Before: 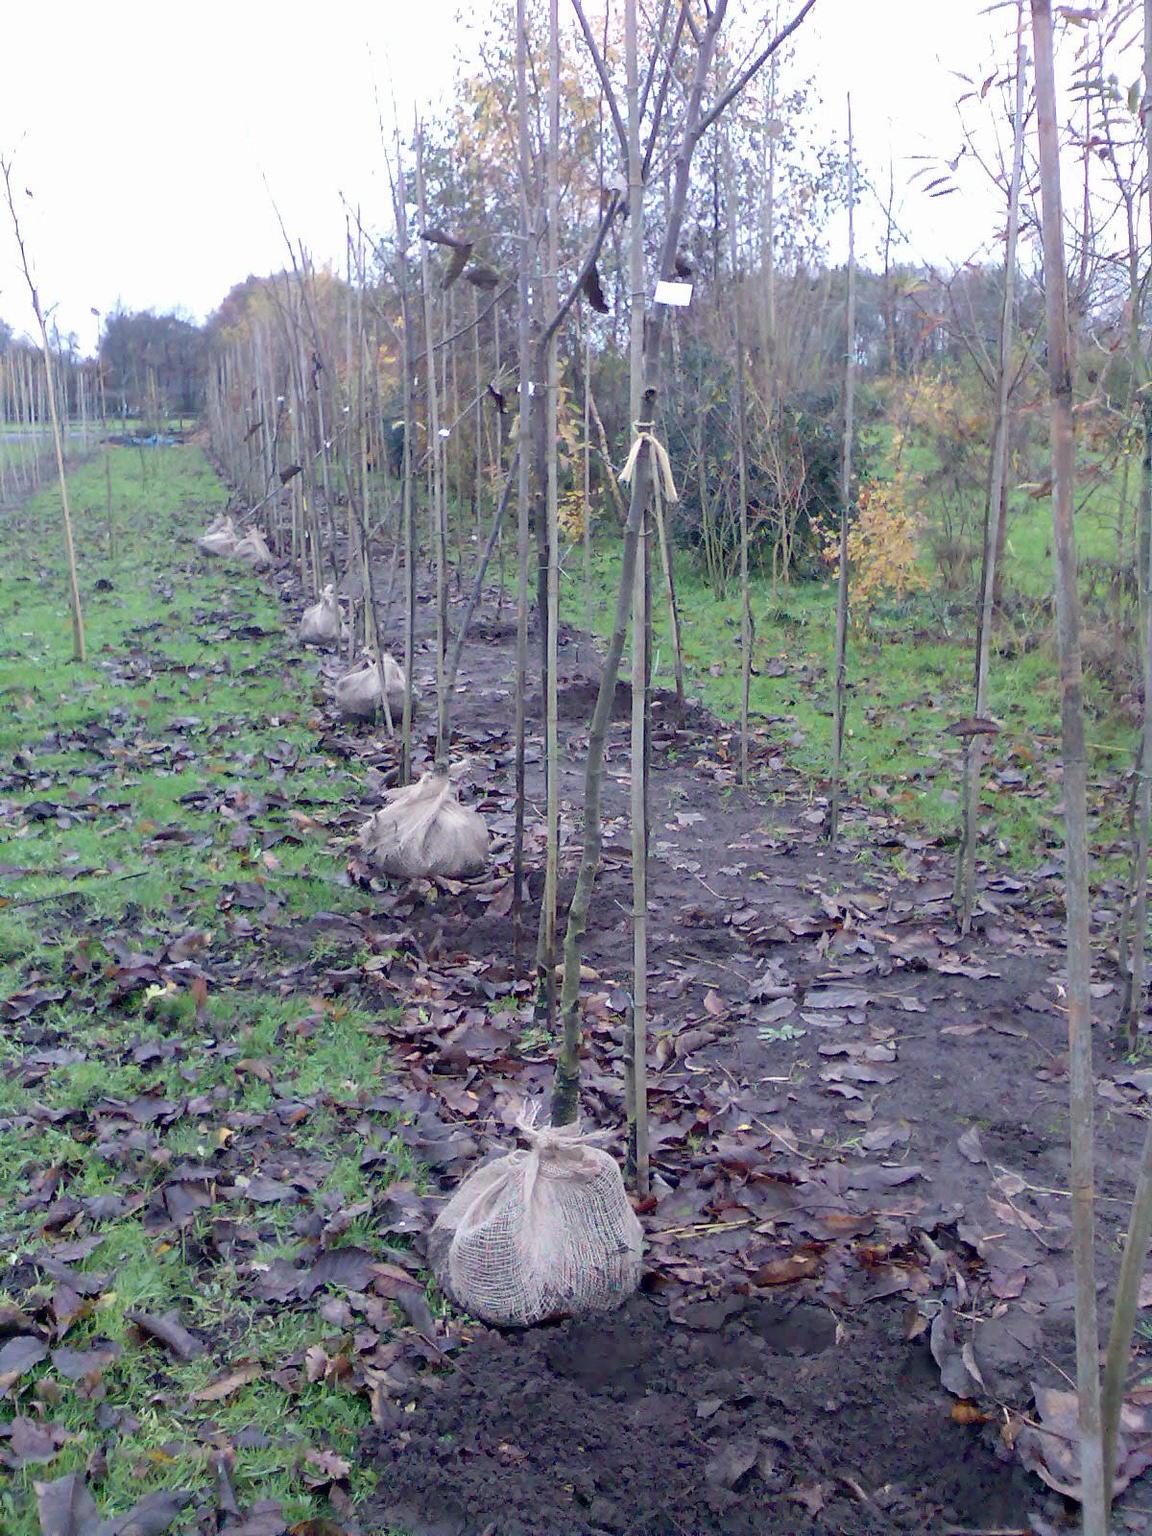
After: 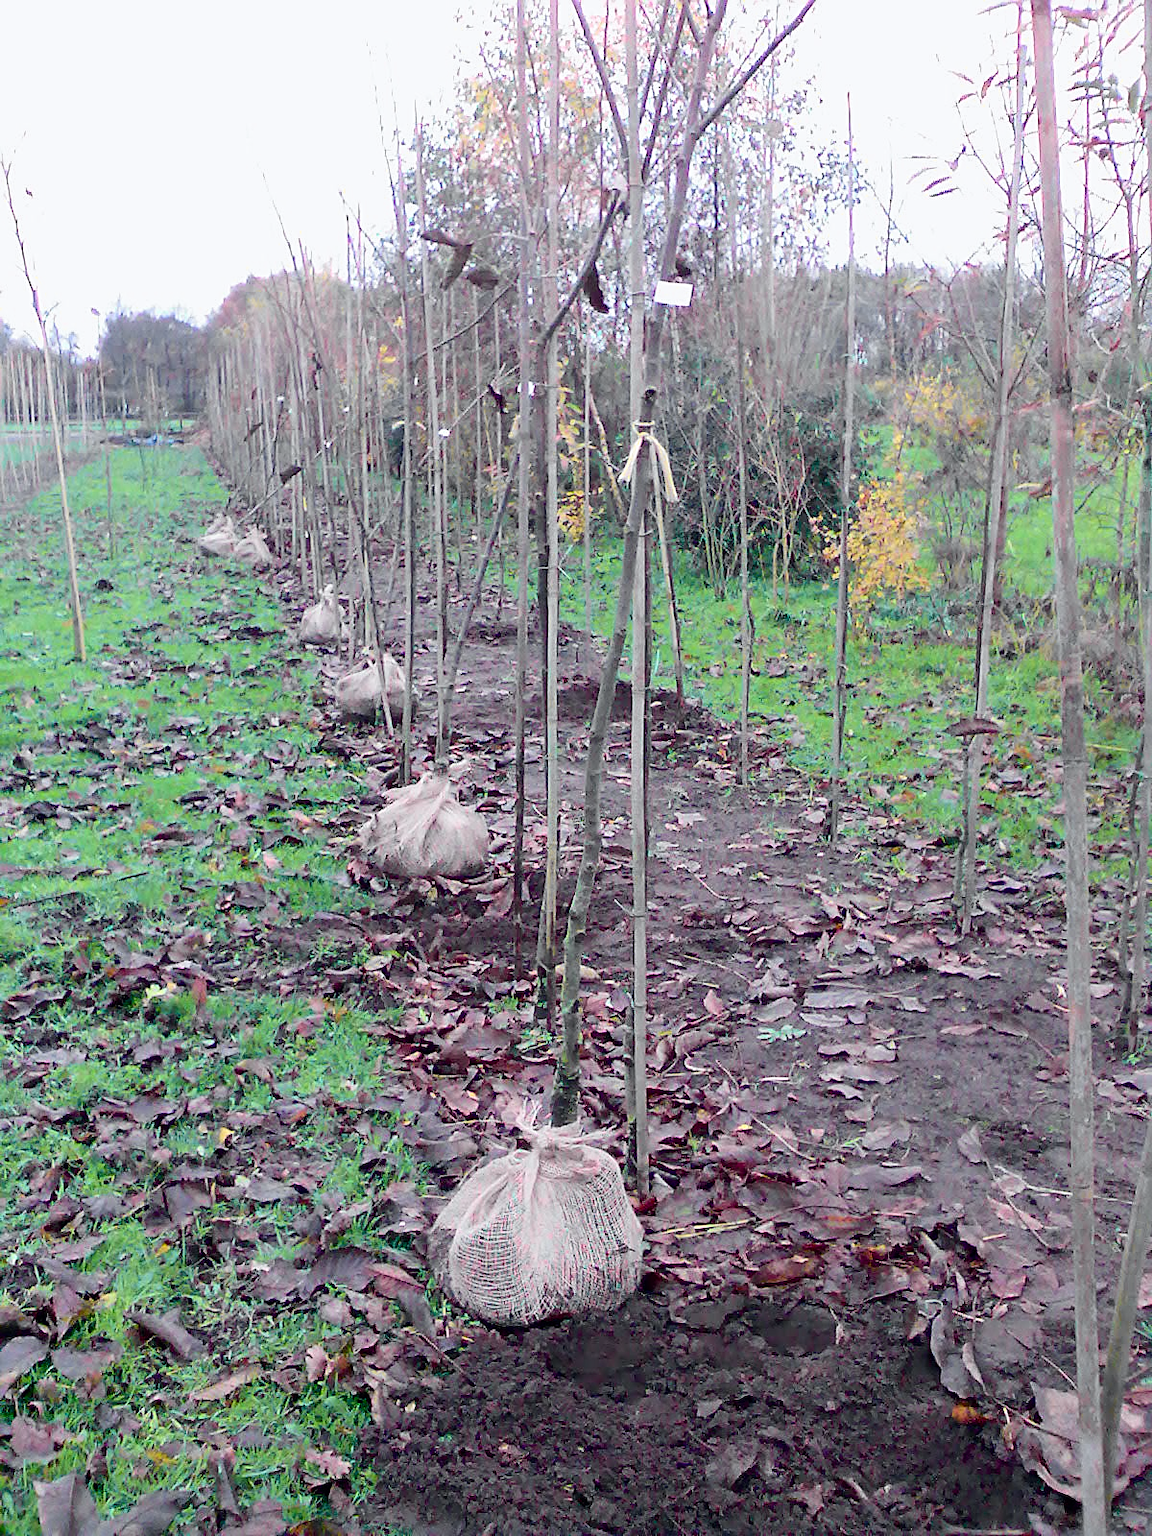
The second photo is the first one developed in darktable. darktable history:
tone curve: curves: ch0 [(0, 0) (0.071, 0.047) (0.266, 0.26) (0.491, 0.552) (0.753, 0.818) (1, 0.983)]; ch1 [(0, 0) (0.346, 0.307) (0.408, 0.369) (0.463, 0.443) (0.482, 0.493) (0.502, 0.5) (0.517, 0.518) (0.546, 0.576) (0.588, 0.643) (0.651, 0.709) (1, 1)]; ch2 [(0, 0) (0.346, 0.34) (0.434, 0.46) (0.485, 0.494) (0.5, 0.494) (0.517, 0.503) (0.535, 0.545) (0.583, 0.624) (0.625, 0.678) (1, 1)], color space Lab, independent channels, preserve colors none
sharpen: on, module defaults
